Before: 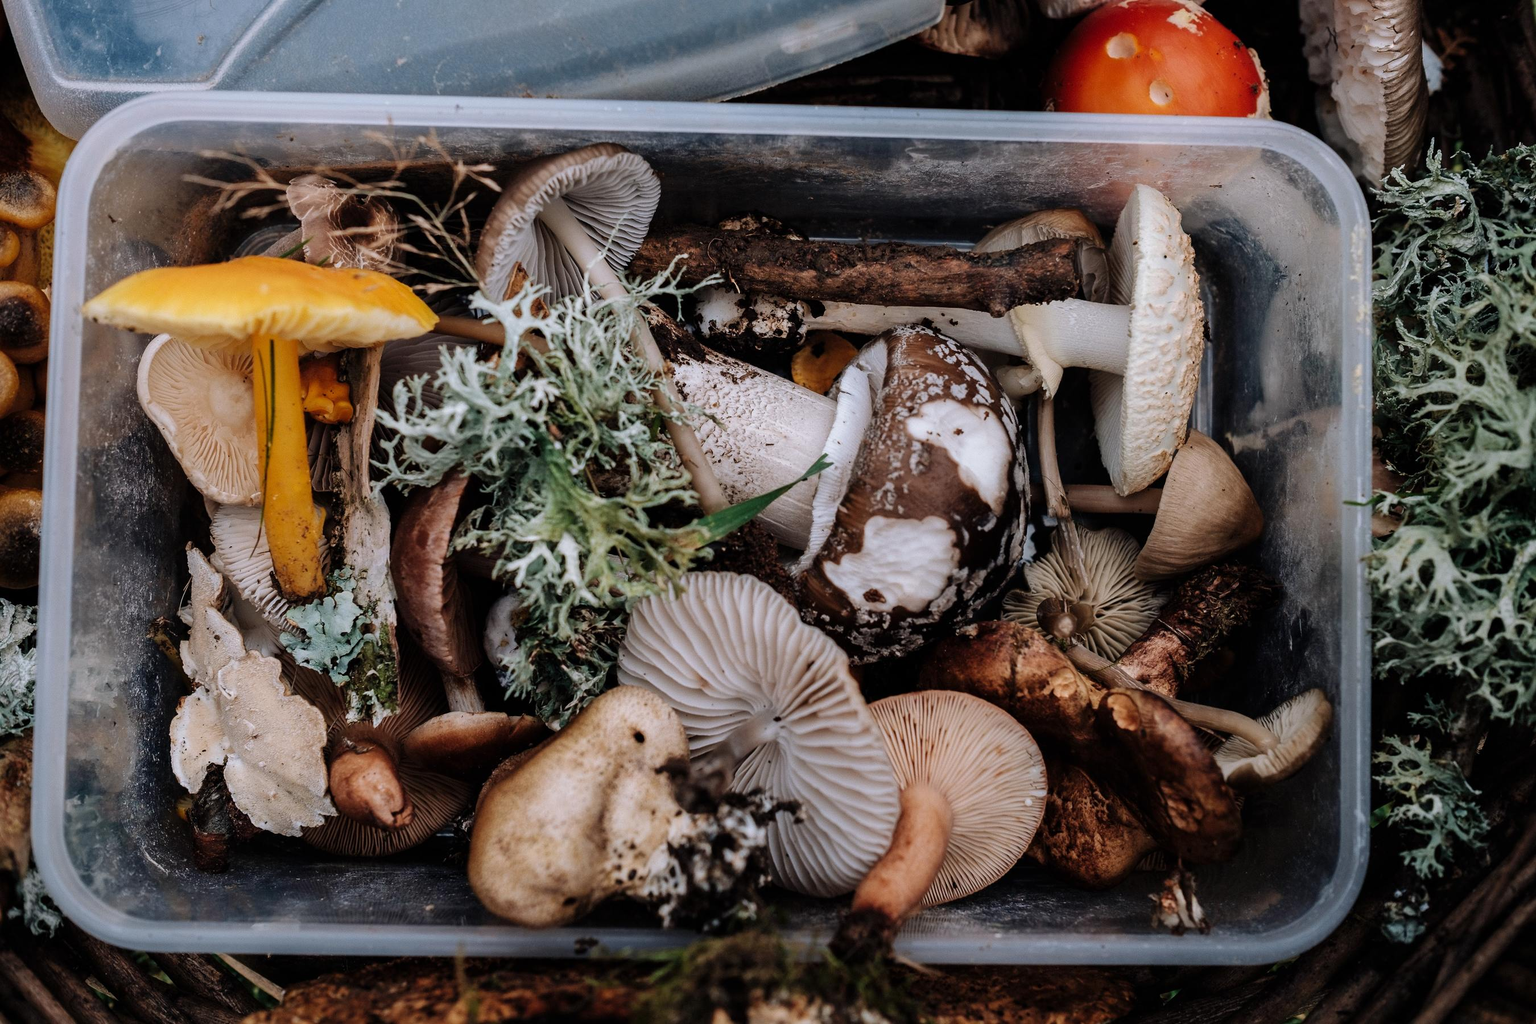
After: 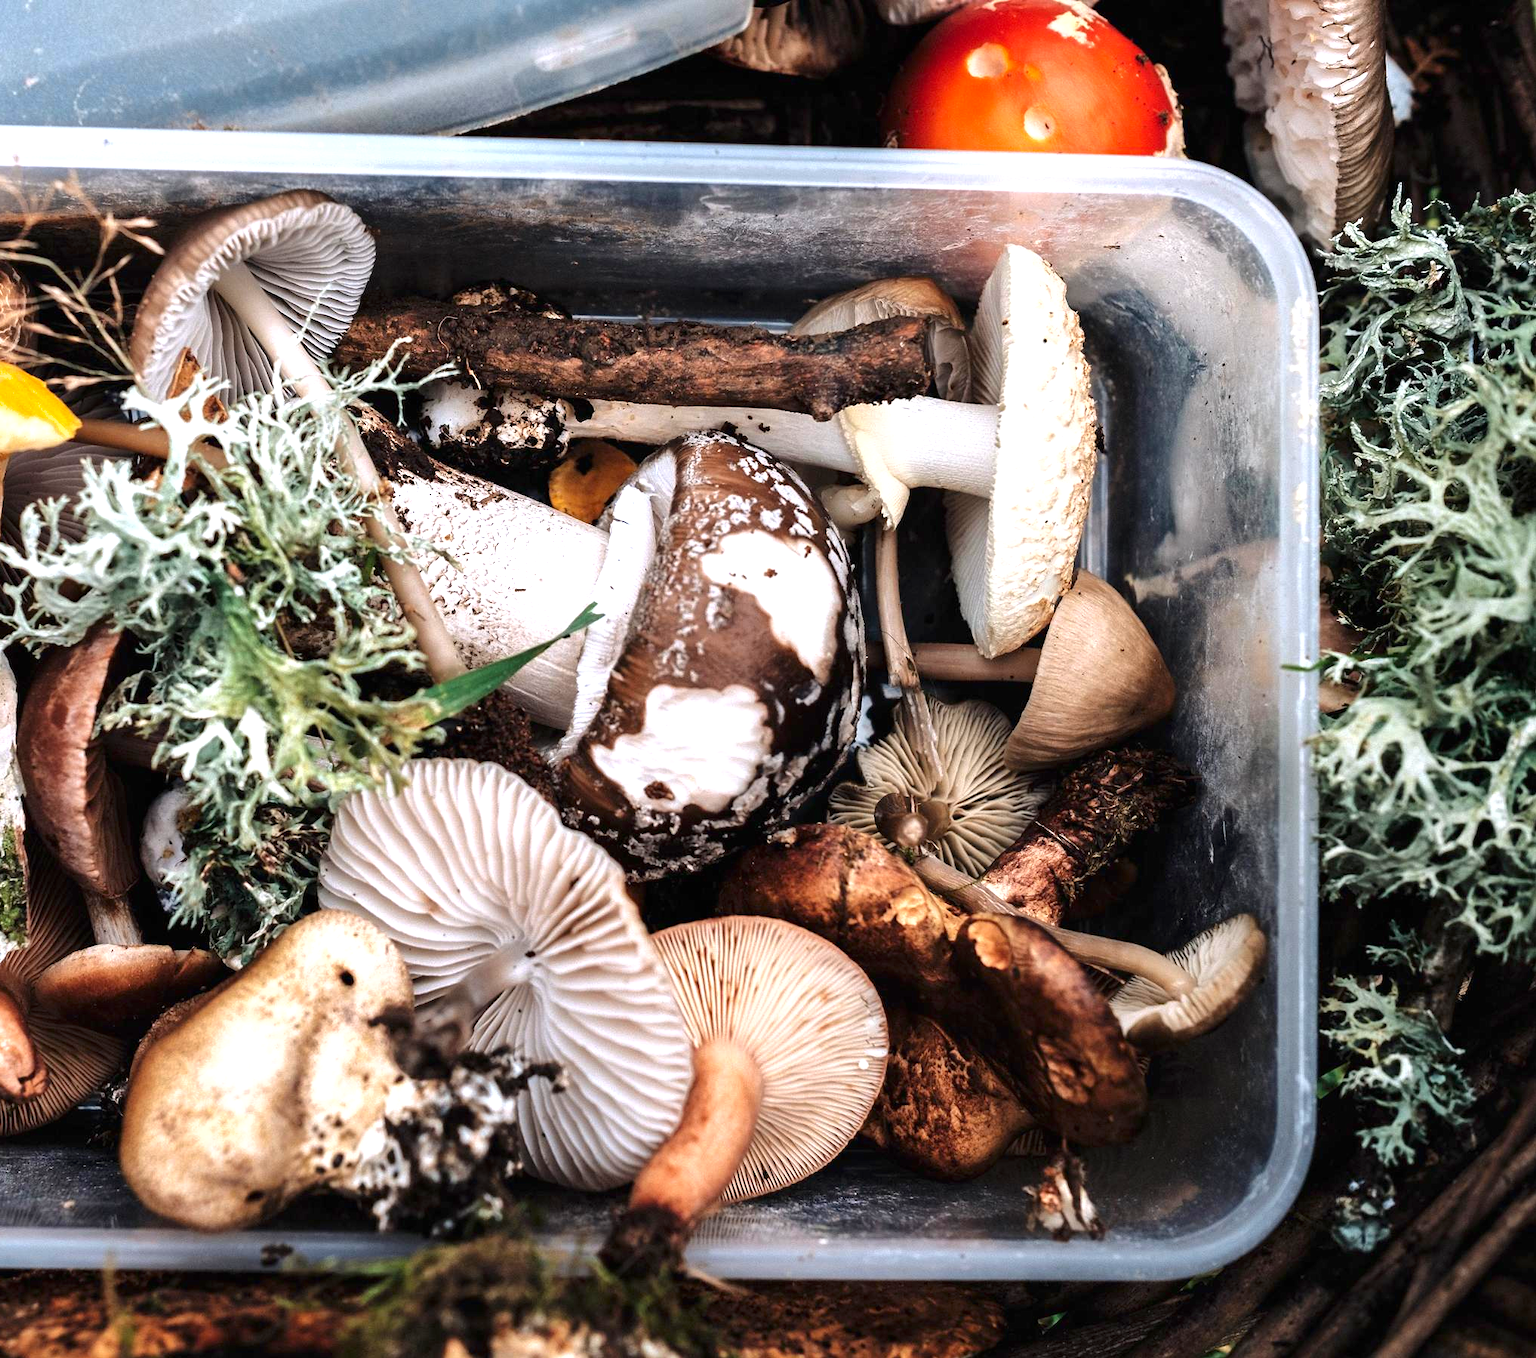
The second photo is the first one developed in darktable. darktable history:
crop and rotate: left 24.6%
exposure: black level correction 0, exposure 1.379 EV, compensate exposure bias true, compensate highlight preservation false
shadows and highlights: shadows -20, white point adjustment -2, highlights -35
